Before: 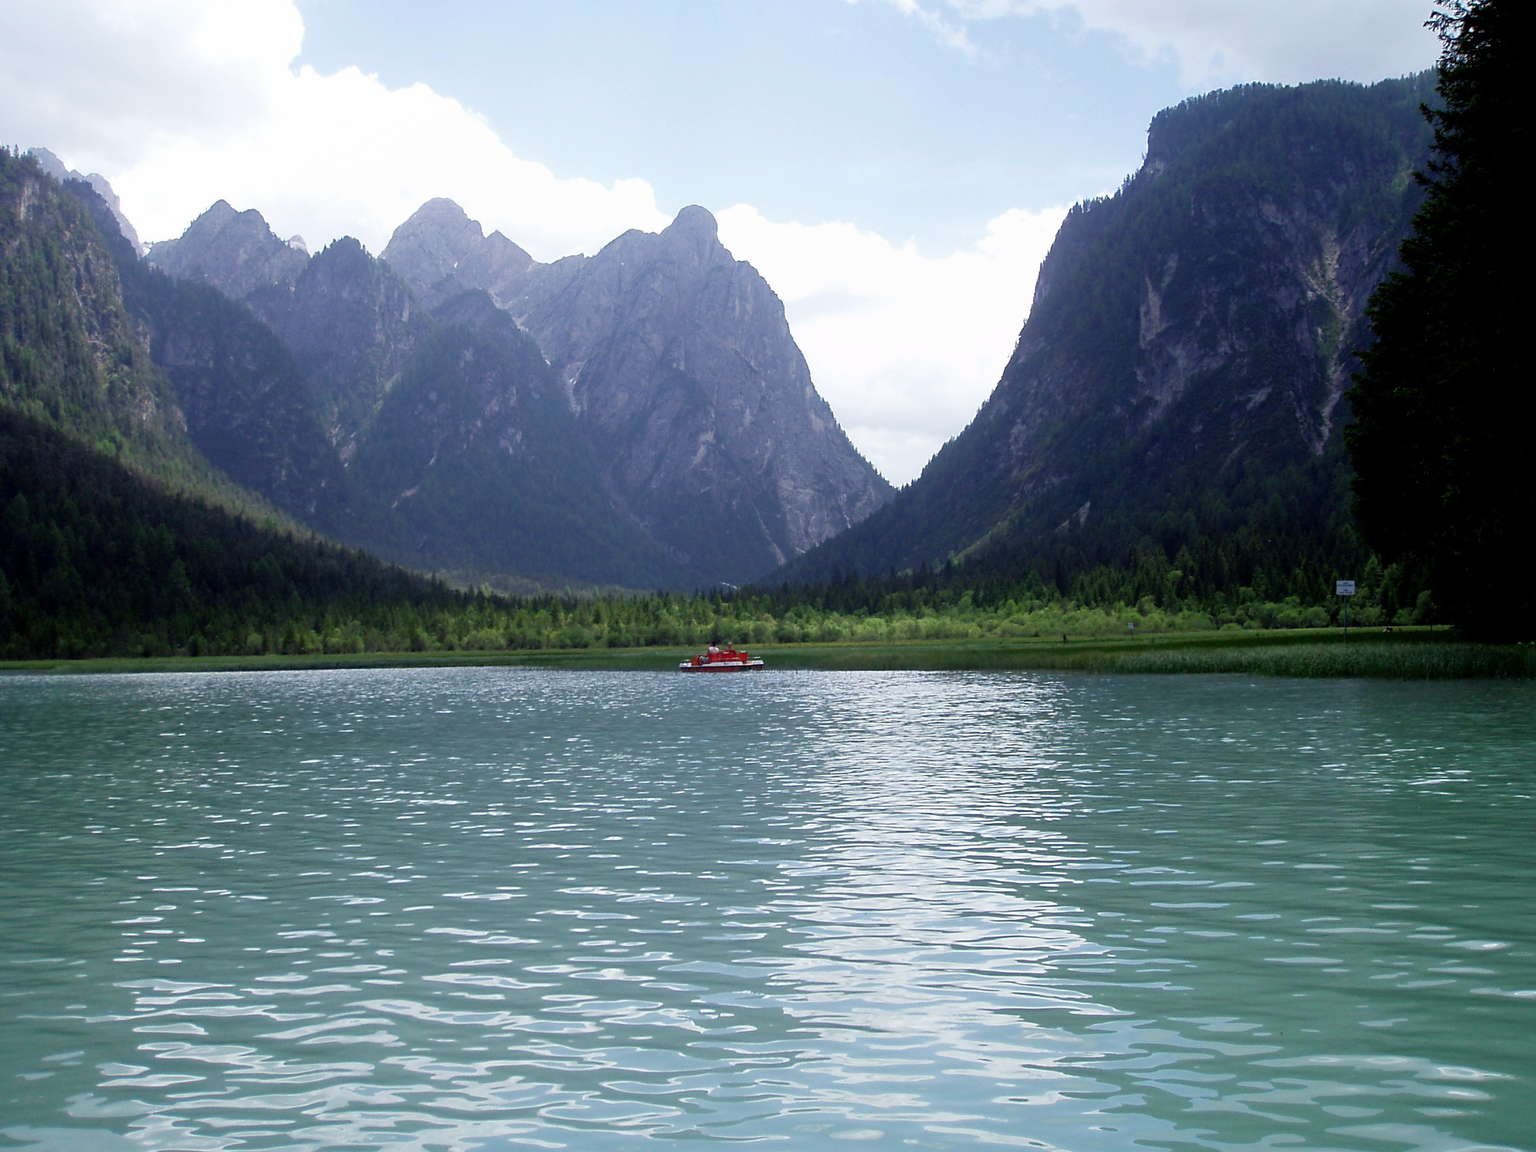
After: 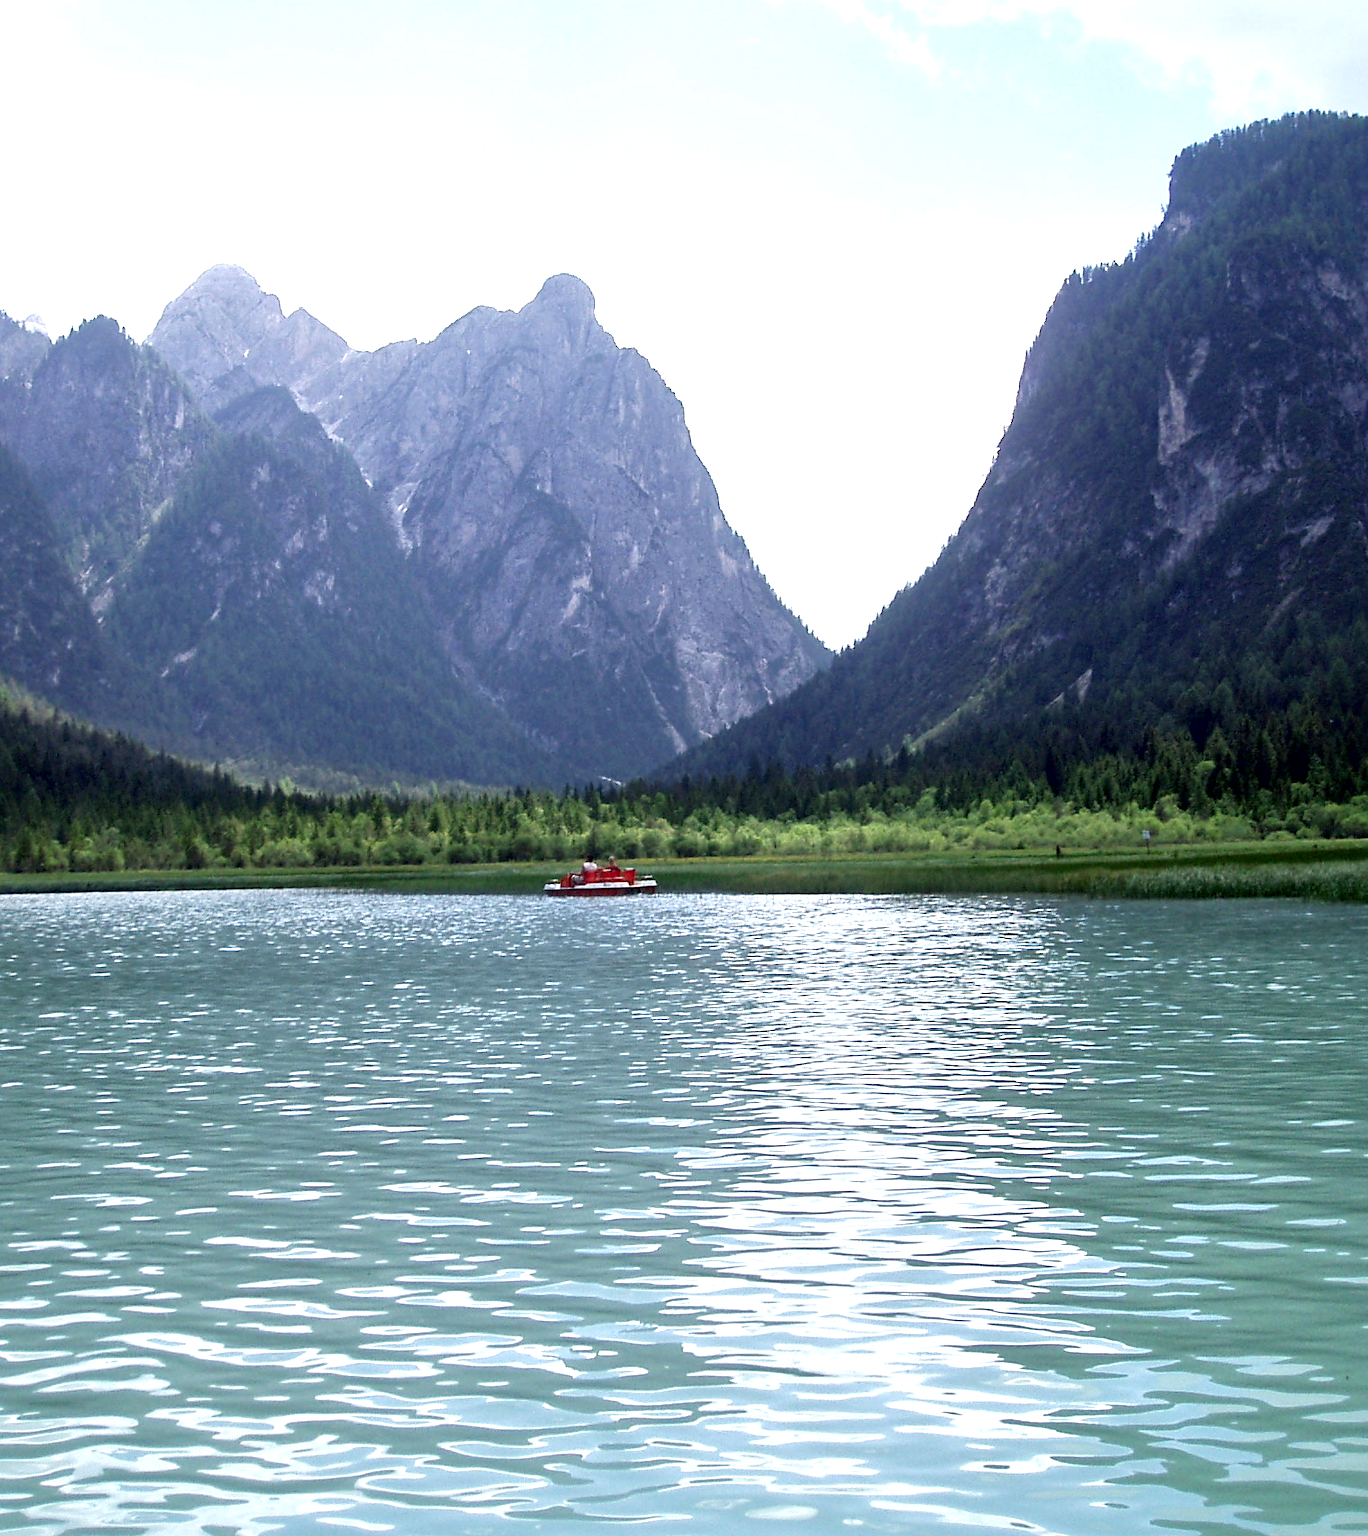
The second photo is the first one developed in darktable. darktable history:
crop and rotate: left 17.732%, right 15.423%
local contrast: mode bilateral grid, contrast 25, coarseness 60, detail 151%, midtone range 0.2
exposure: exposure 0.6 EV, compensate highlight preservation false
